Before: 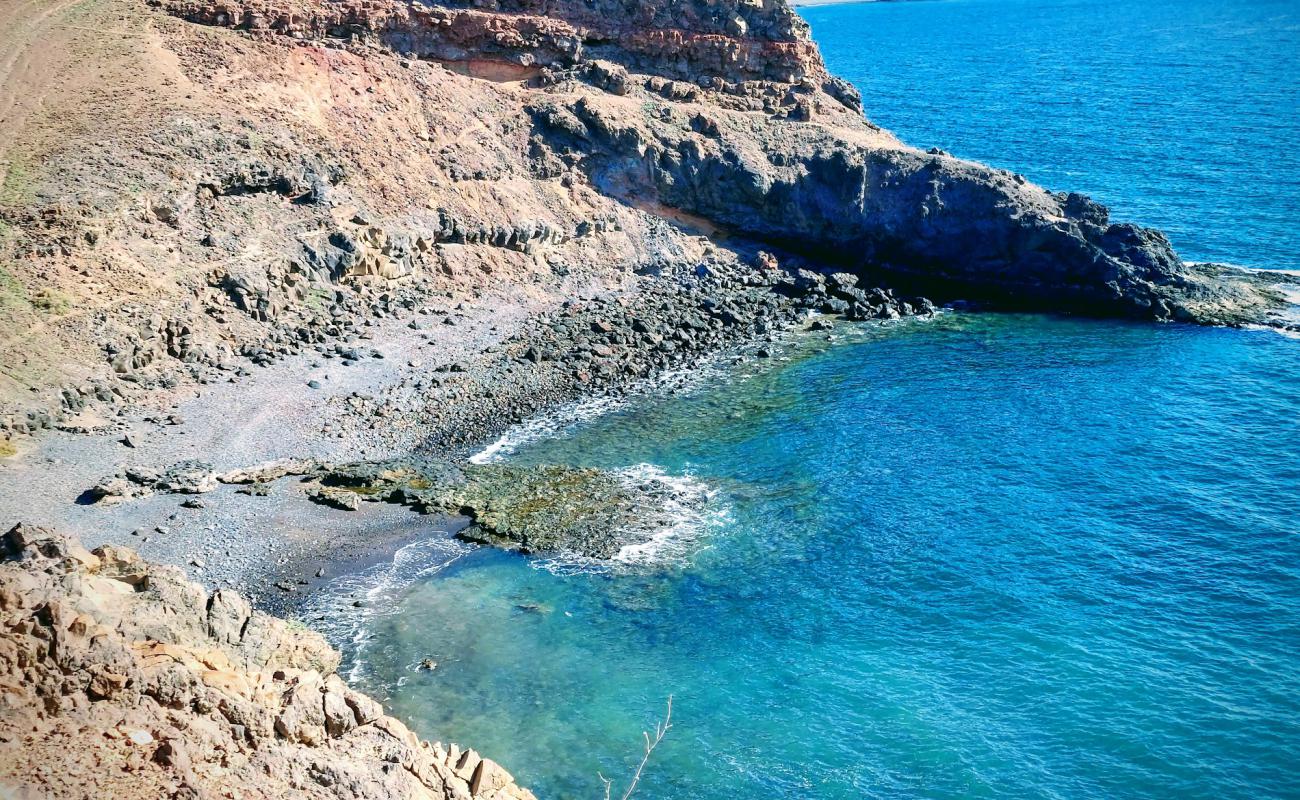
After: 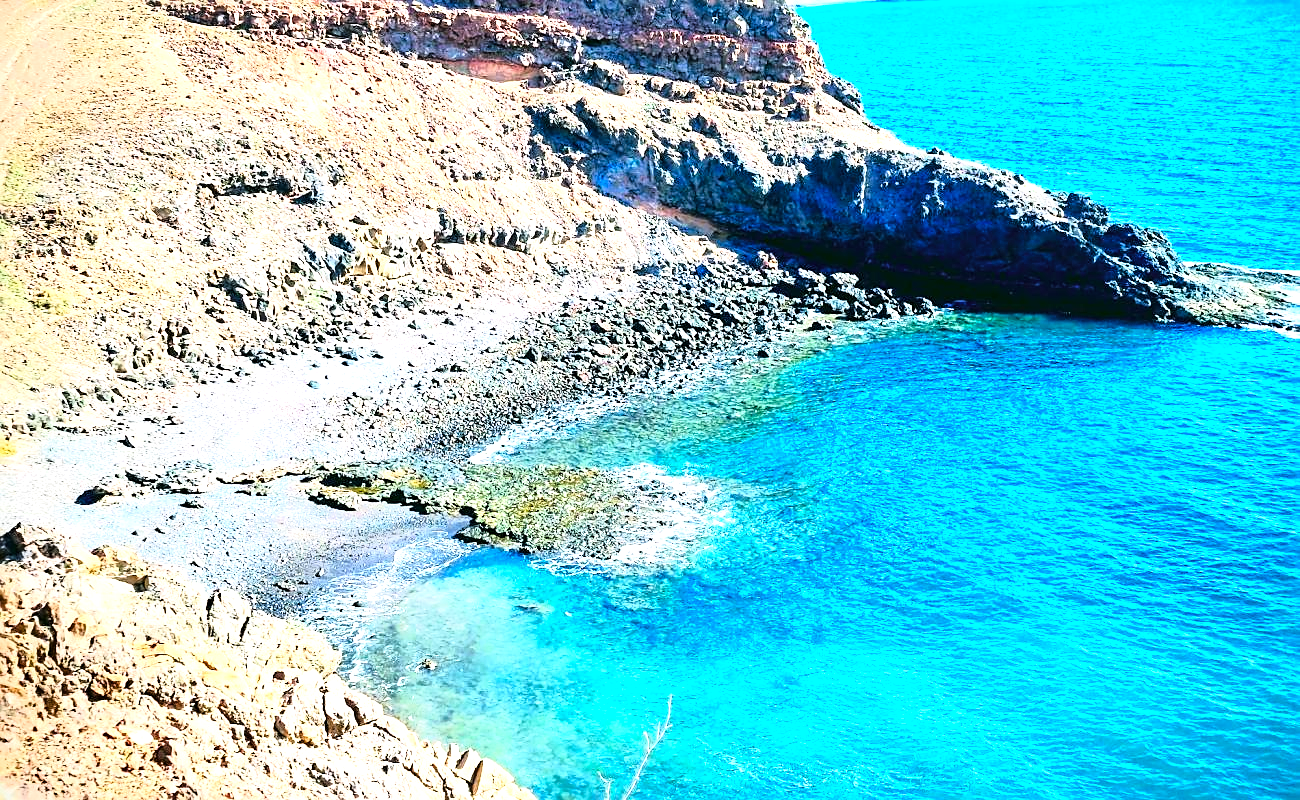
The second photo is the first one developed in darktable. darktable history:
color balance rgb: shadows lift › chroma 0.726%, shadows lift › hue 113.27°, perceptual saturation grading › global saturation 25.179%
sharpen: amount 0.492
tone curve: curves: ch0 [(0, 0) (0.105, 0.068) (0.195, 0.162) (0.283, 0.283) (0.384, 0.404) (0.485, 0.531) (0.638, 0.681) (0.795, 0.879) (1, 0.977)]; ch1 [(0, 0) (0.161, 0.092) (0.35, 0.33) (0.379, 0.401) (0.456, 0.469) (0.504, 0.498) (0.53, 0.532) (0.58, 0.619) (0.635, 0.671) (1, 1)]; ch2 [(0, 0) (0.371, 0.362) (0.437, 0.437) (0.483, 0.484) (0.53, 0.515) (0.56, 0.58) (0.622, 0.606) (1, 1)], color space Lab, linked channels, preserve colors none
exposure: black level correction 0, exposure 1.2 EV, compensate exposure bias true, compensate highlight preservation false
